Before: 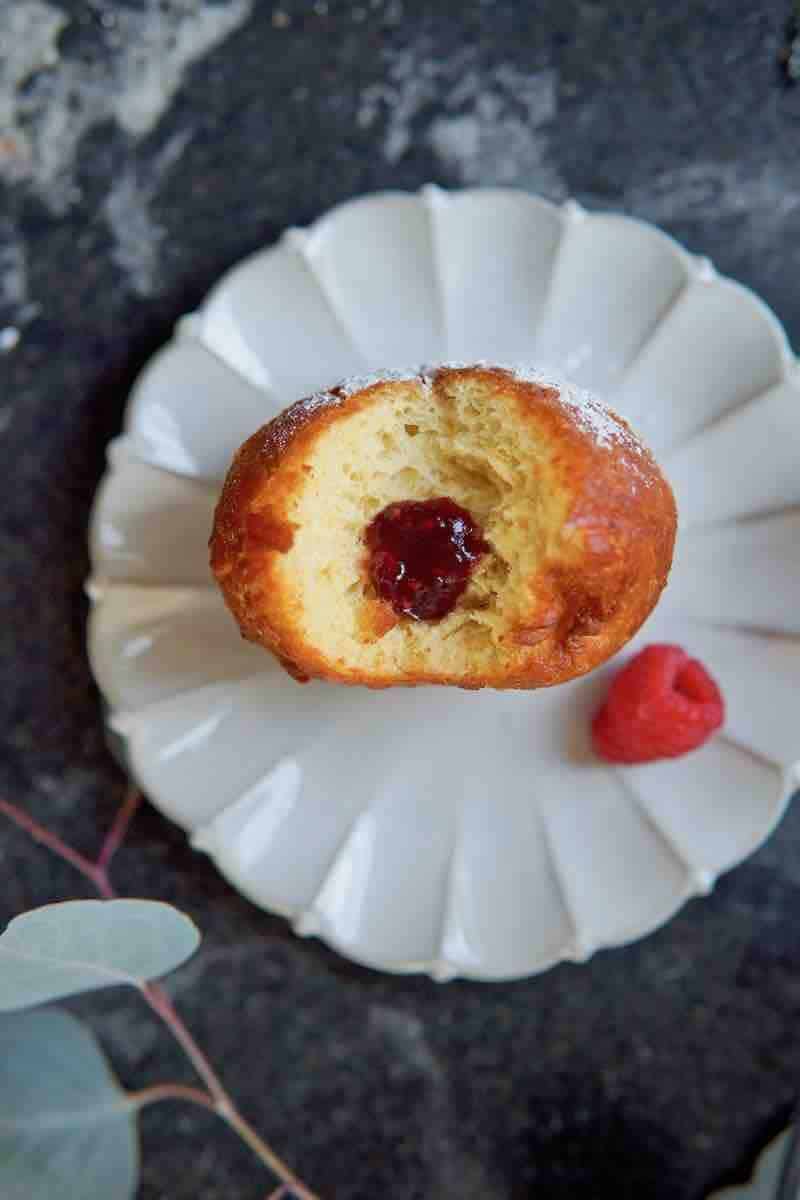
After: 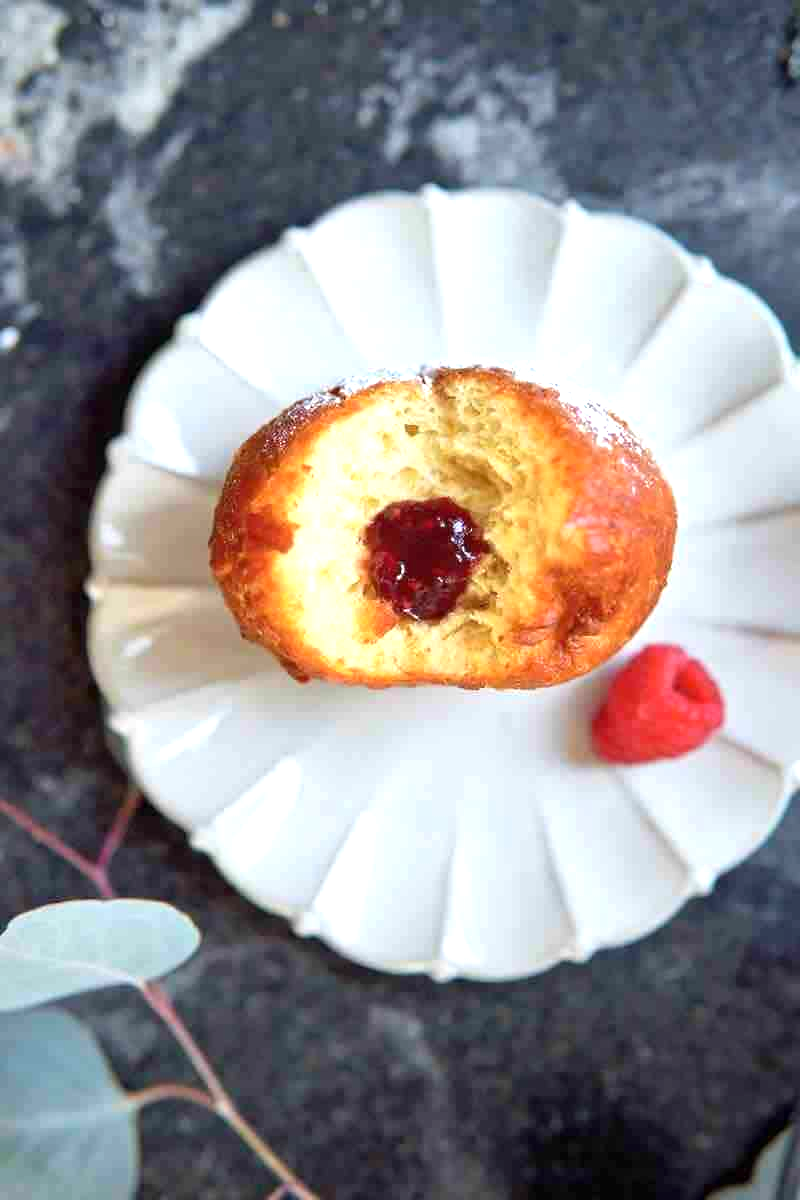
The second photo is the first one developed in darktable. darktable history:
exposure: black level correction 0, exposure 0.936 EV, compensate highlight preservation false
